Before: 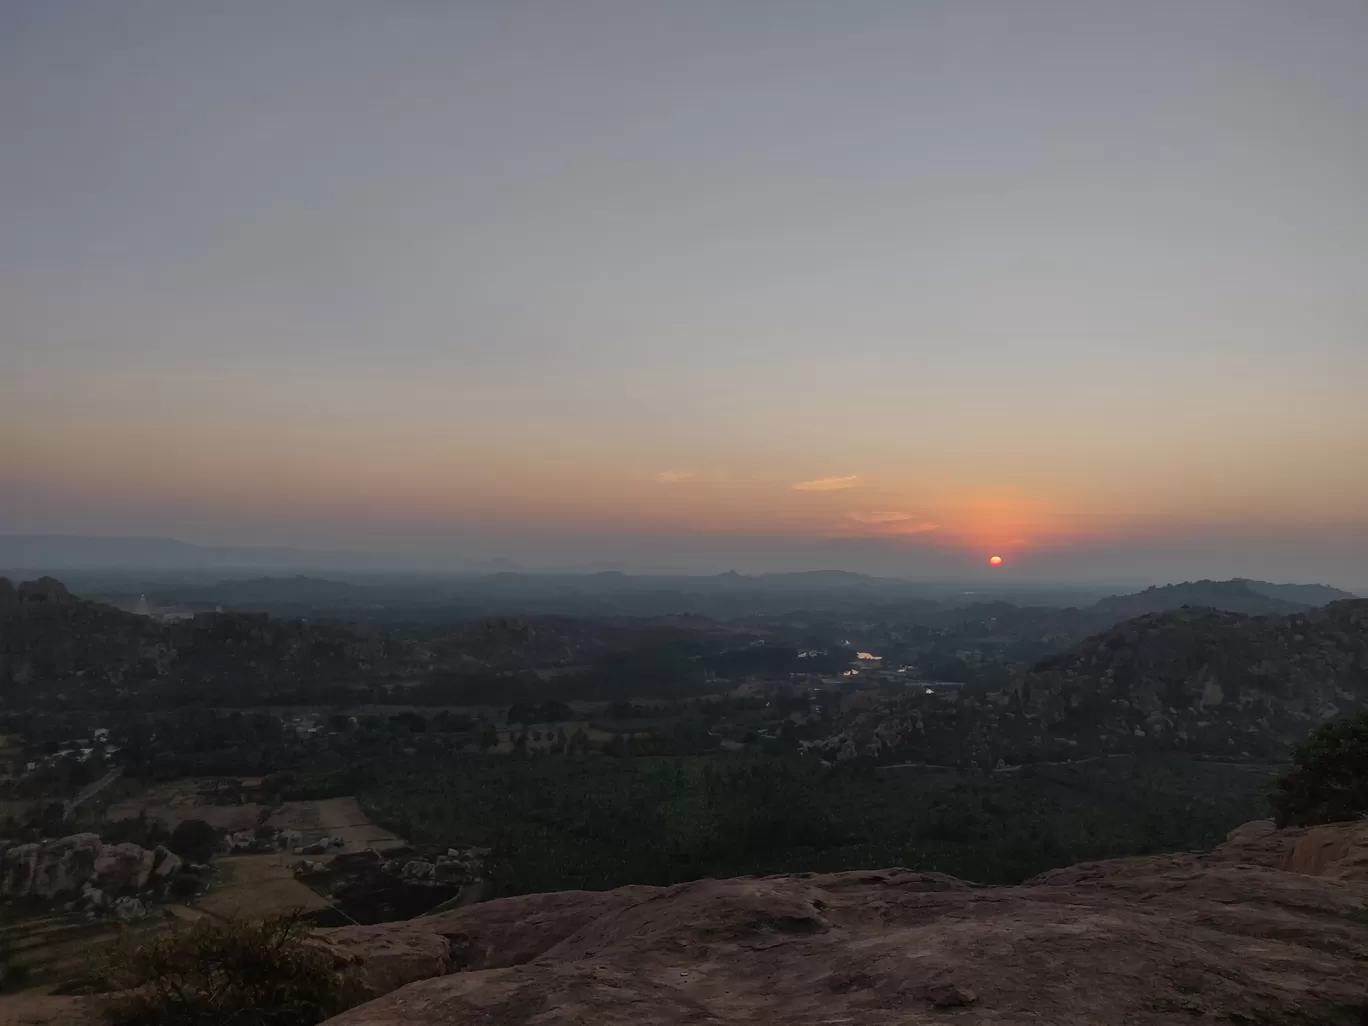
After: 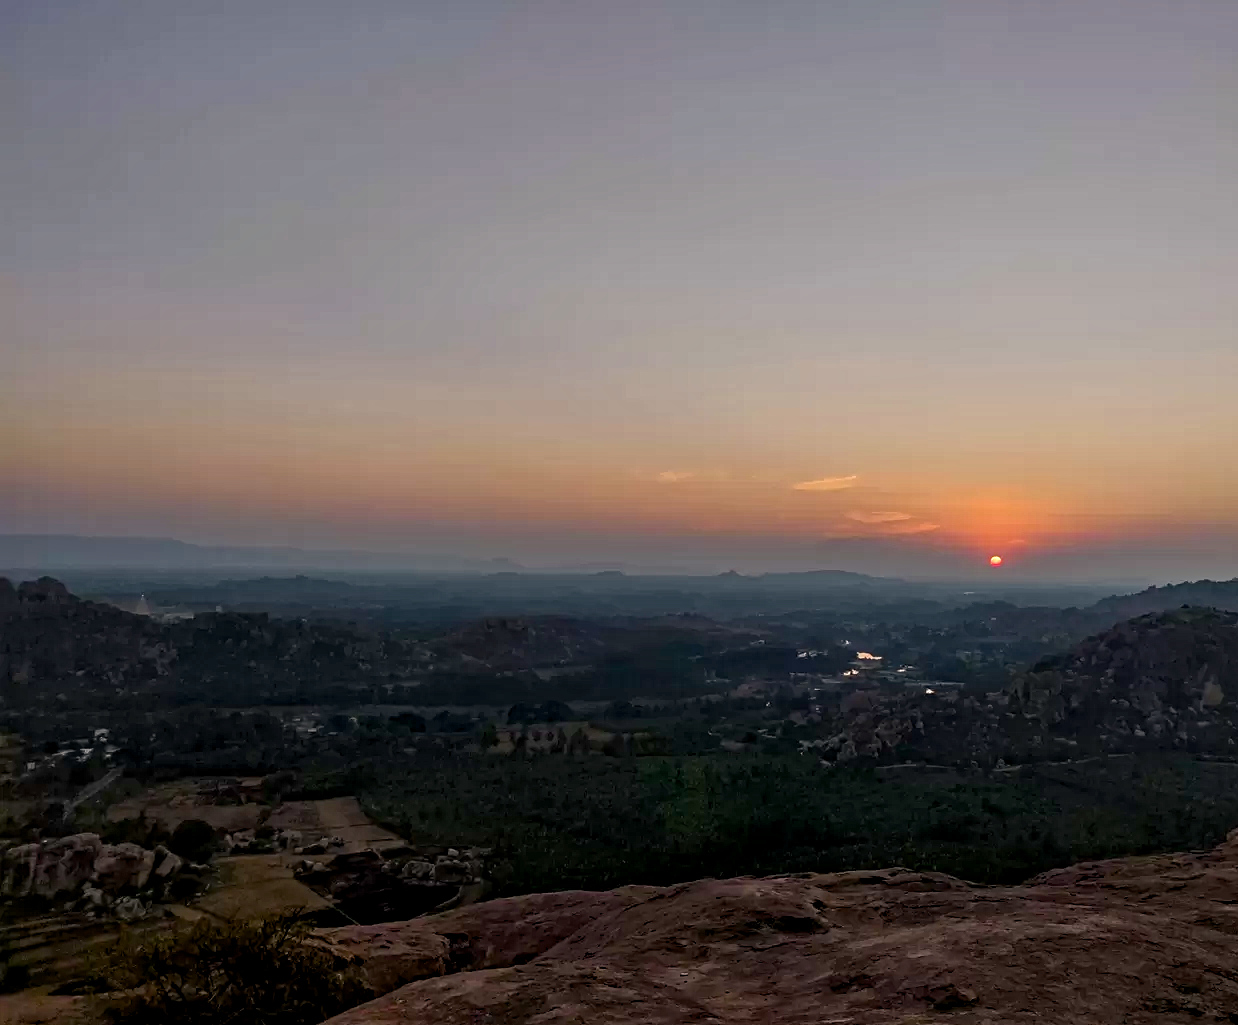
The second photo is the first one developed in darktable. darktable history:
color balance rgb: shadows lift › luminance -20.149%, highlights gain › chroma 1.736%, highlights gain › hue 55.37°, global offset › luminance -0.433%, linear chroma grading › global chroma 0.792%, perceptual saturation grading › global saturation 20%, perceptual saturation grading › highlights -24.961%, perceptual saturation grading › shadows 24.466%, global vibrance 34.259%
crop: right 9.483%, bottom 0.031%
contrast equalizer: octaves 7, y [[0.5, 0.542, 0.583, 0.625, 0.667, 0.708], [0.5 ×6], [0.5 ×6], [0 ×6], [0 ×6]]
